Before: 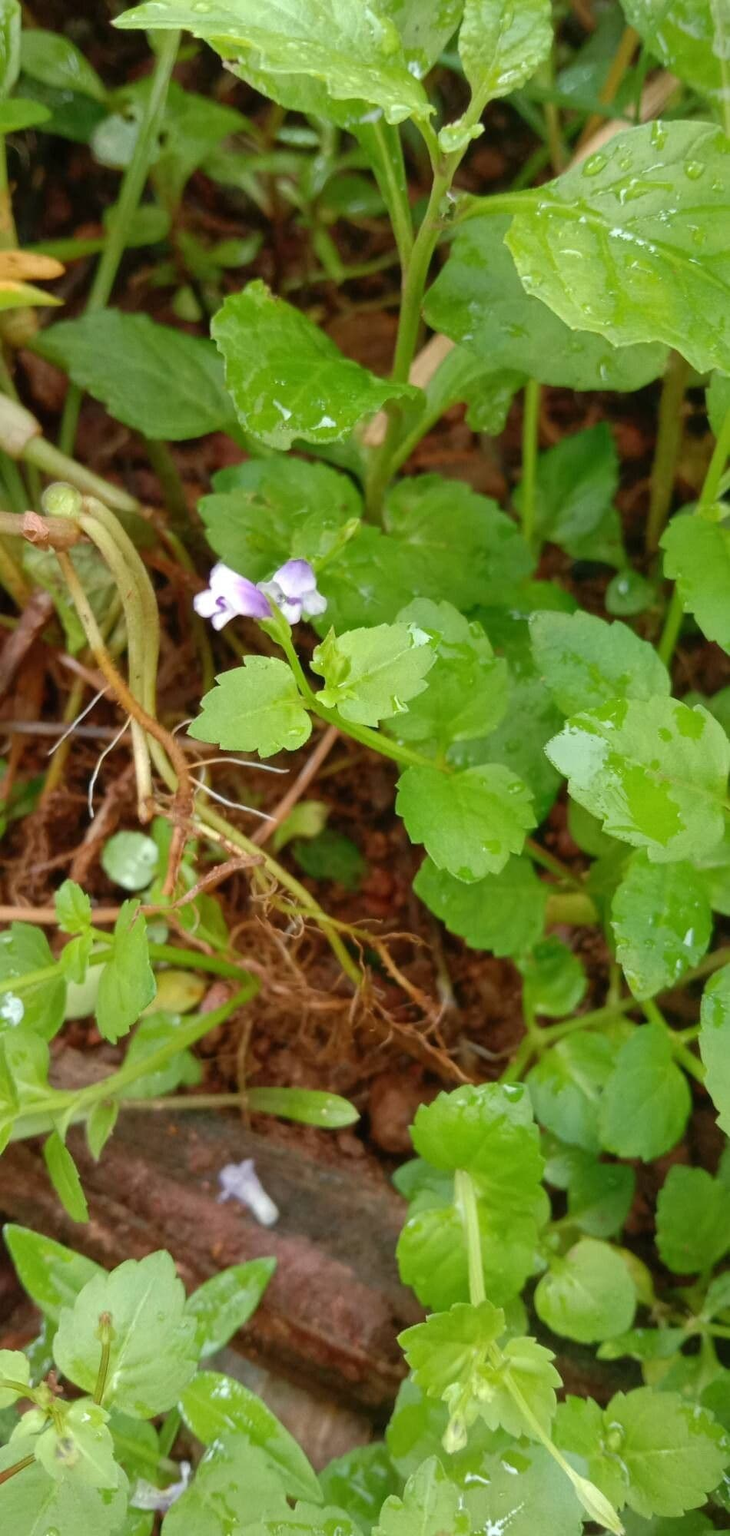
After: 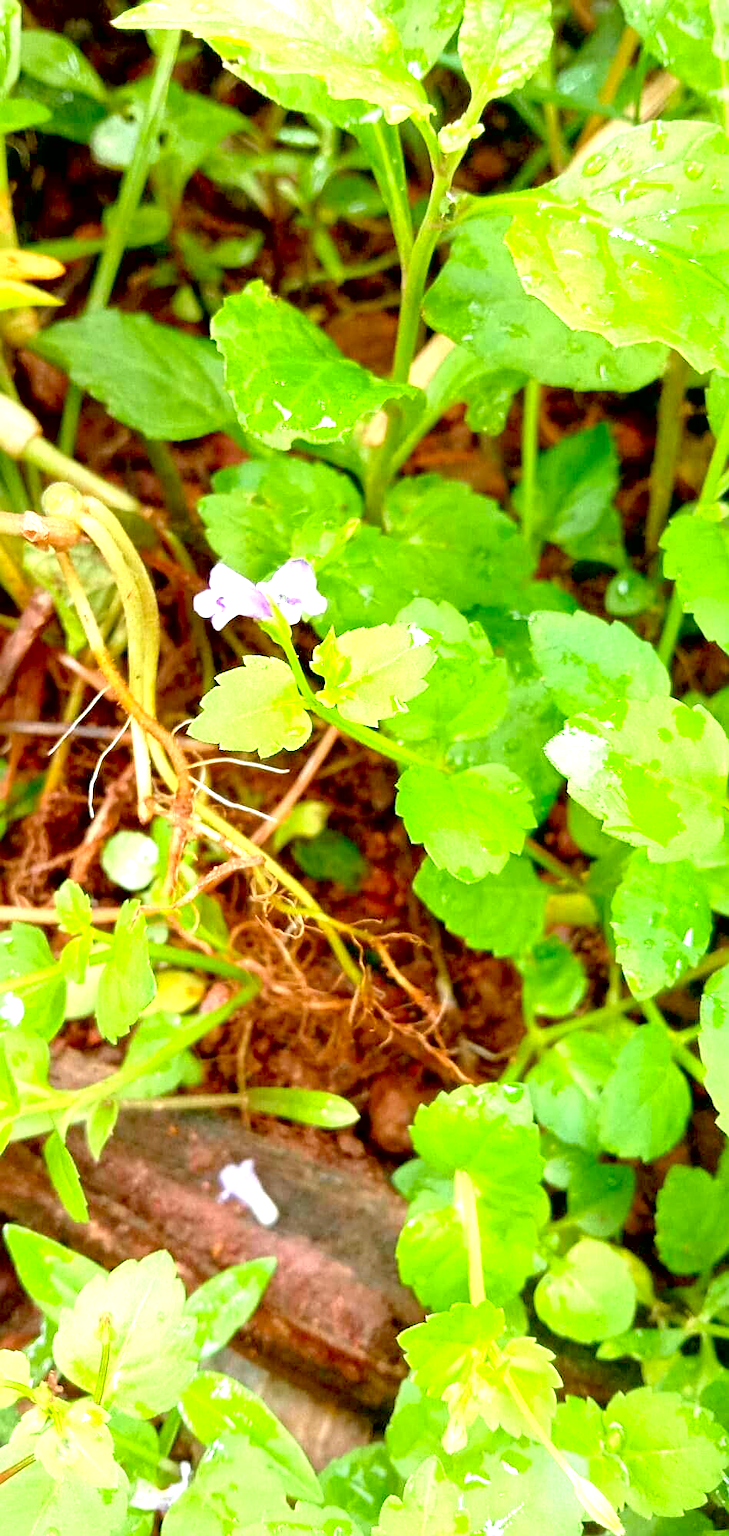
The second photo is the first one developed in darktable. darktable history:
contrast brightness saturation: contrast 0.043, saturation 0.162
sharpen: on, module defaults
exposure: black level correction 0.009, exposure 1.437 EV, compensate exposure bias true, compensate highlight preservation false
